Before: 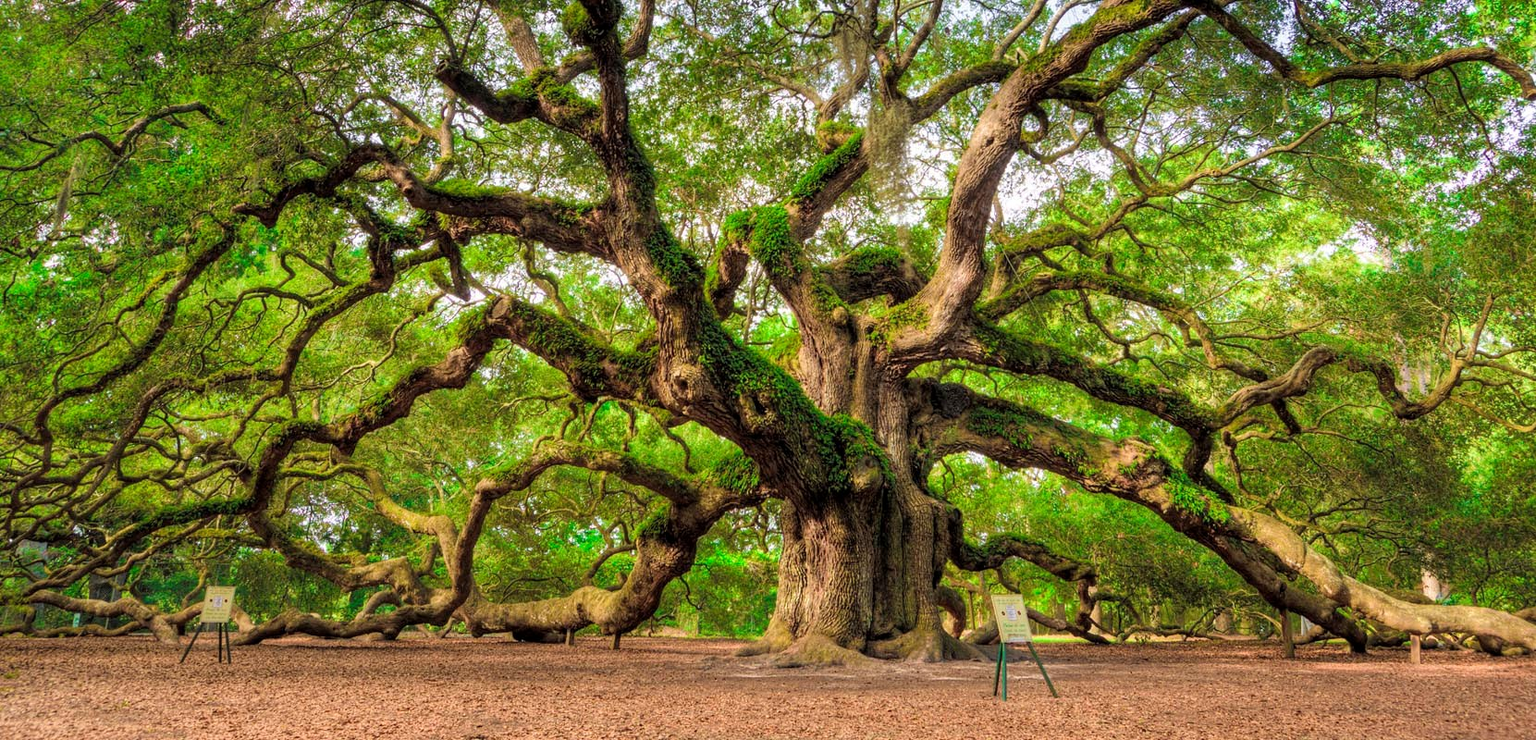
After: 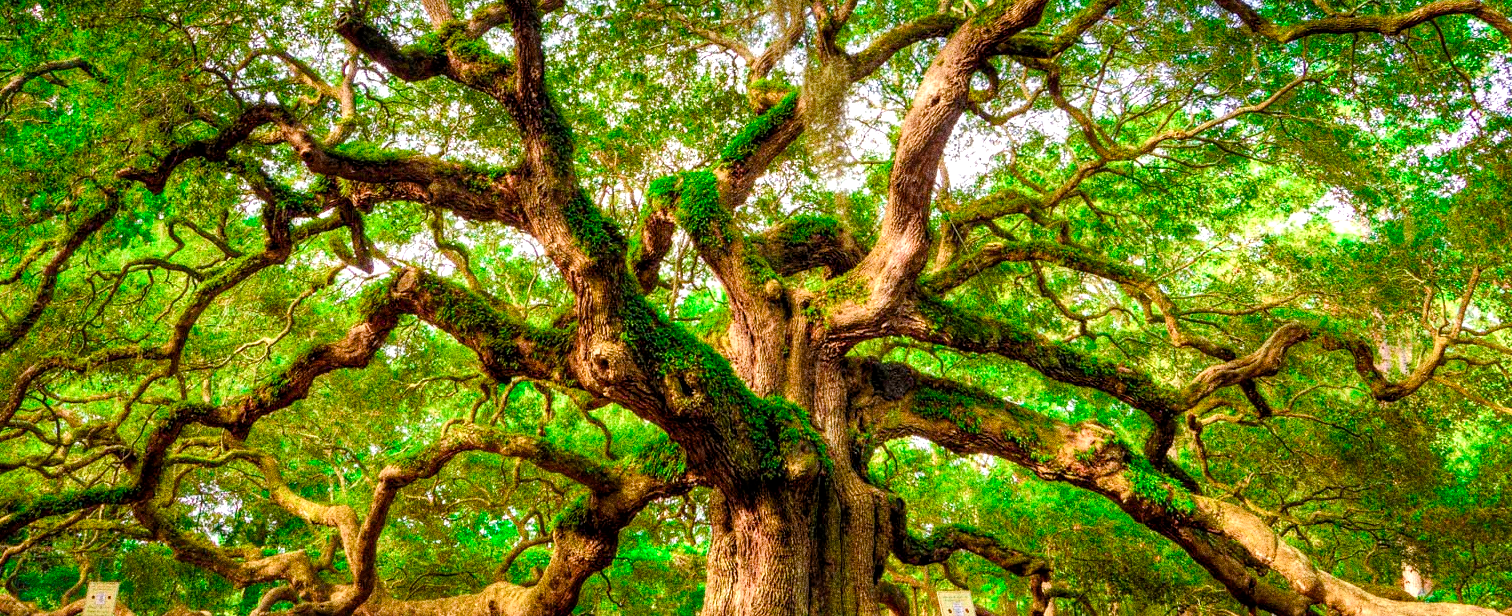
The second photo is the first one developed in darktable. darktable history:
color balance rgb: perceptual saturation grading › global saturation 25%, perceptual saturation grading › highlights -50%, perceptual saturation grading › shadows 30%, perceptual brilliance grading › global brilliance 12%, global vibrance 20%
crop: left 8.155%, top 6.611%, bottom 15.385%
shadows and highlights: shadows 20.91, highlights -82.73, soften with gaussian
grain: coarseness 10.62 ISO, strength 55.56%
